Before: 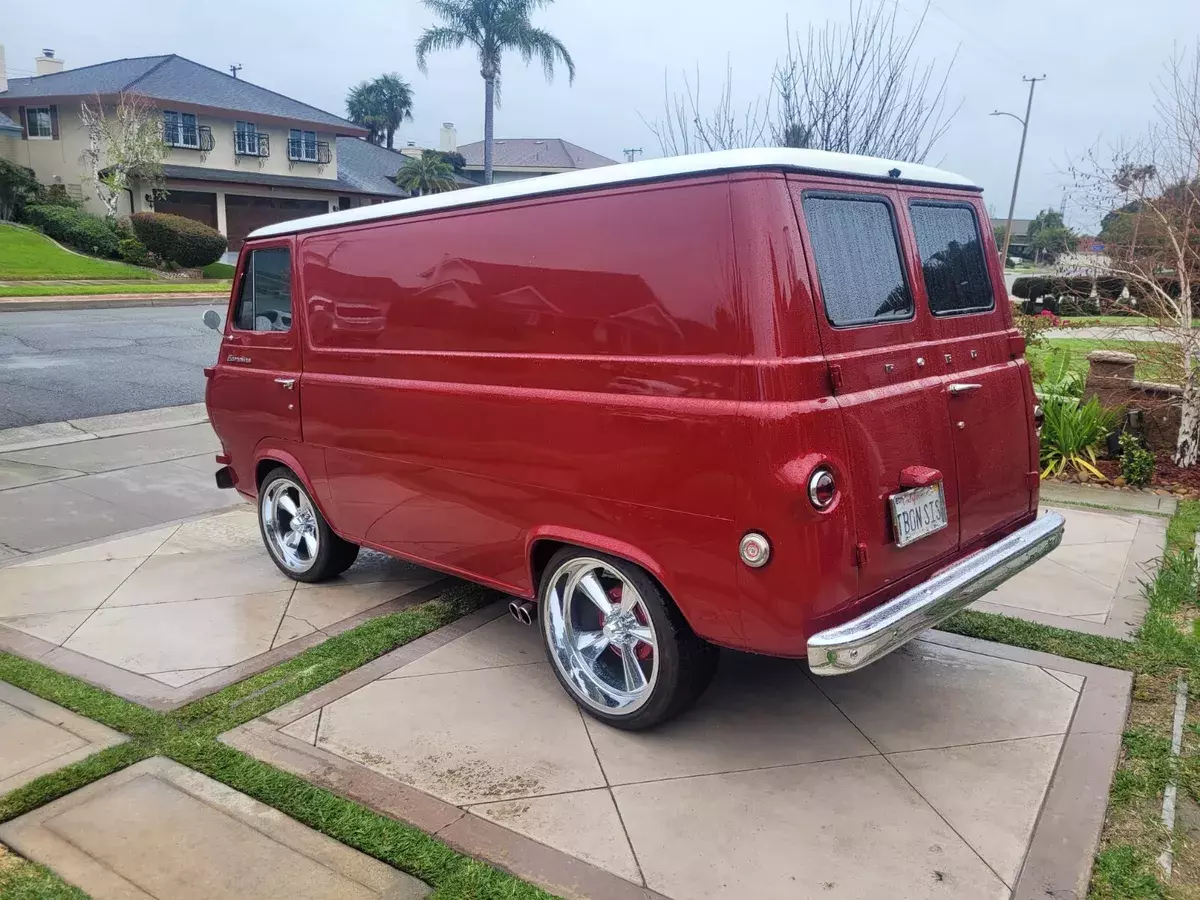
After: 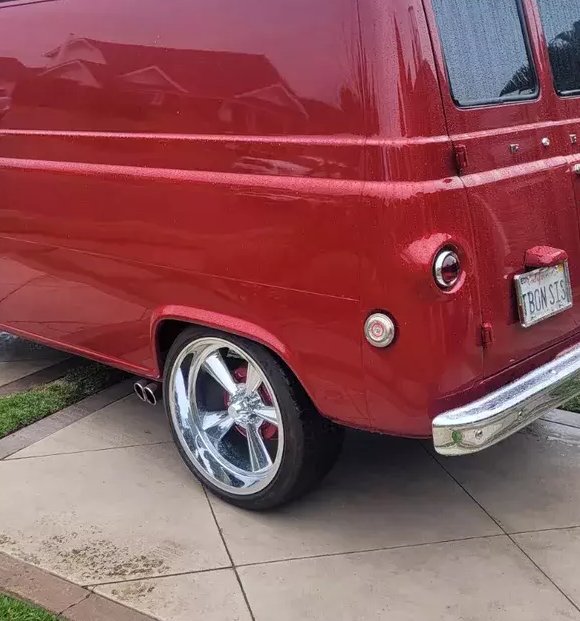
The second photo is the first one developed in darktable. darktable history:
exposure: compensate exposure bias true, compensate highlight preservation false
shadows and highlights: white point adjustment 0.986, highlights color adjustment 0.549%, soften with gaussian
crop: left 31.317%, top 24.537%, right 20.306%, bottom 6.412%
